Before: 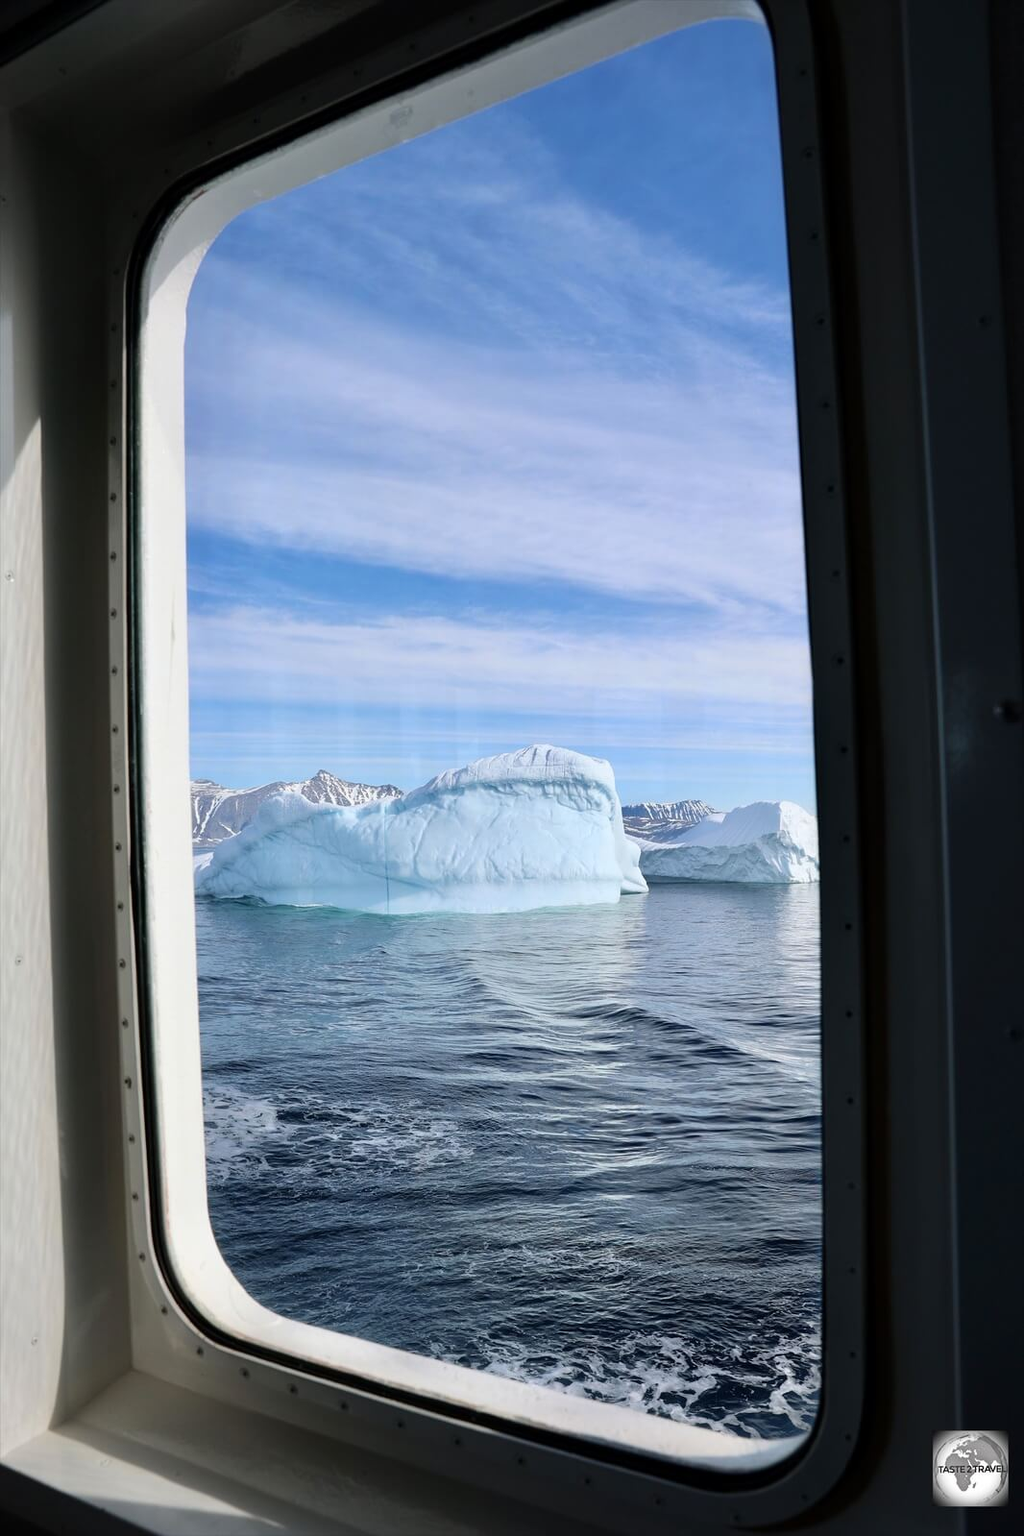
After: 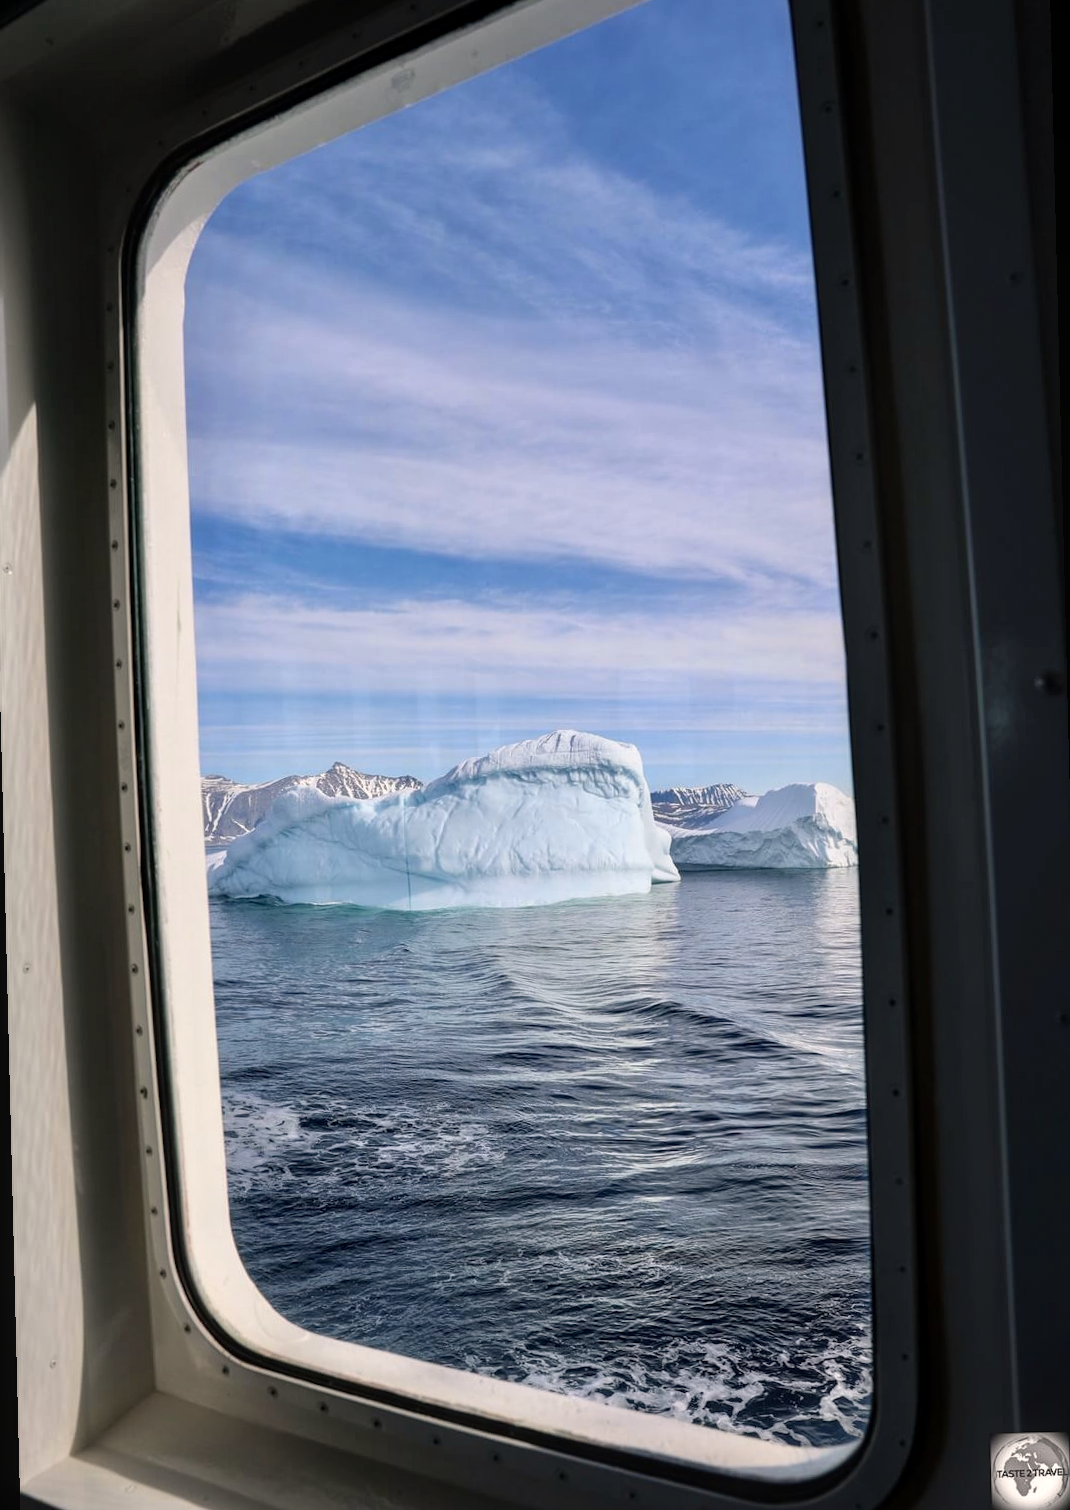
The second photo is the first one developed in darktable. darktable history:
local contrast: on, module defaults
rotate and perspective: rotation -1.42°, crop left 0.016, crop right 0.984, crop top 0.035, crop bottom 0.965
color correction: highlights a* 3.84, highlights b* 5.07
